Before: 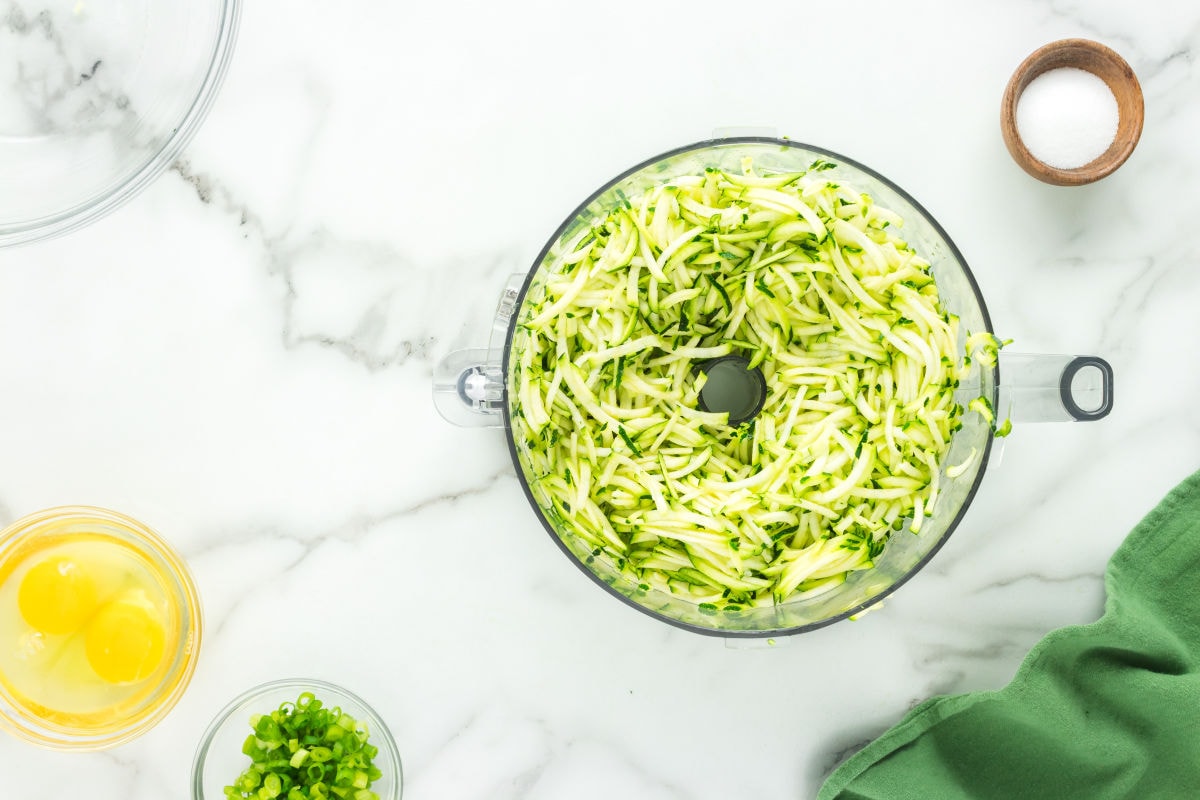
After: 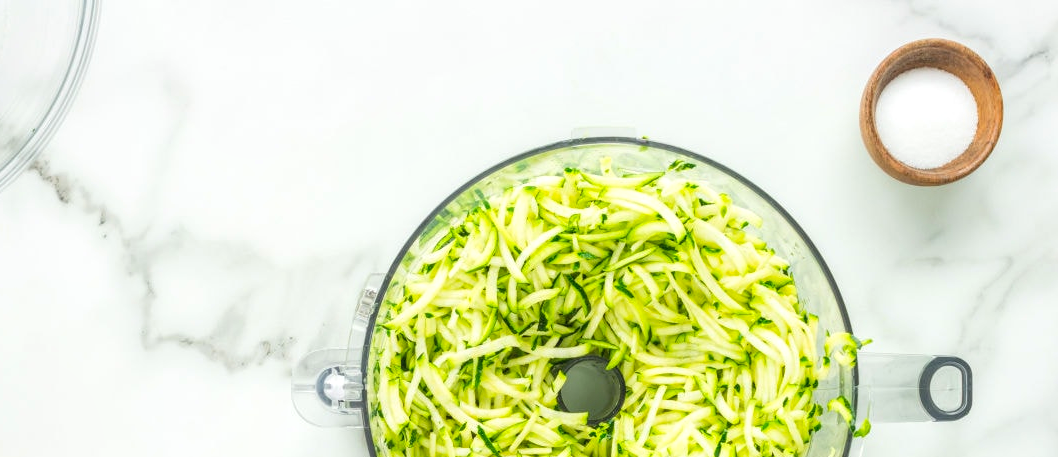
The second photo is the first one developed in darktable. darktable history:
contrast brightness saturation: brightness 0.09, saturation 0.19
local contrast: on, module defaults
crop and rotate: left 11.812%, bottom 42.776%
